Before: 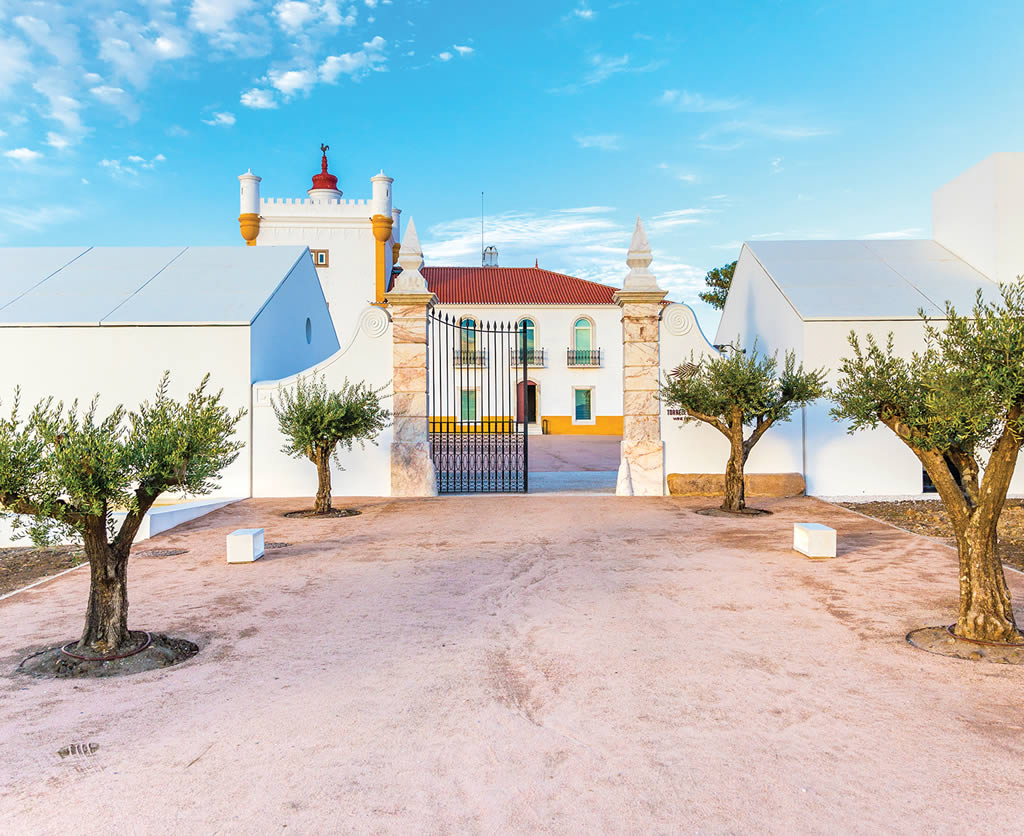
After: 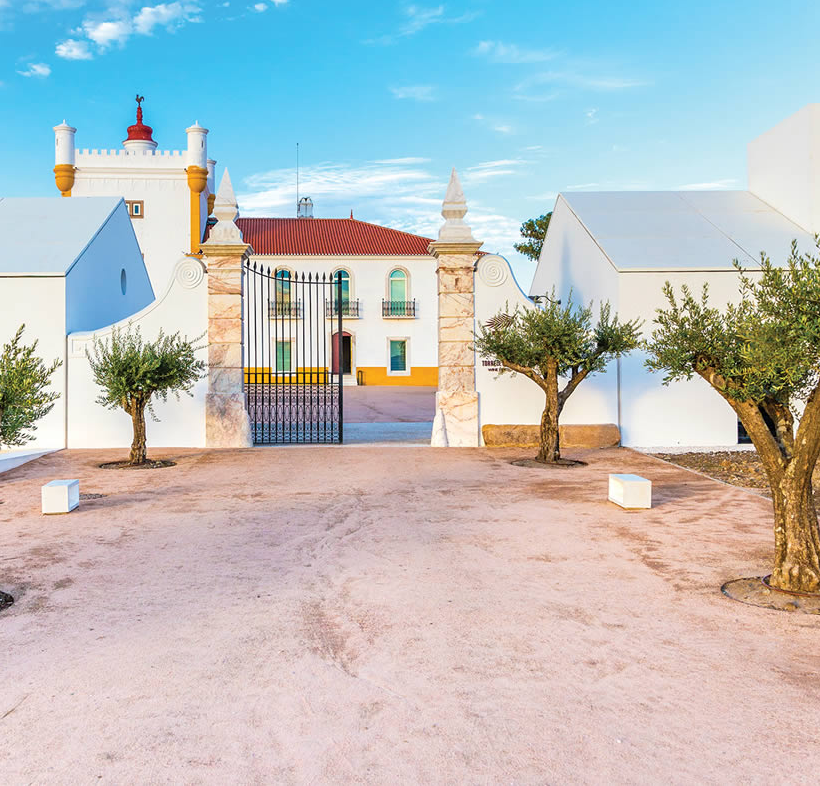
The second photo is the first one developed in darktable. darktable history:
crop and rotate: left 18.157%, top 5.923%, right 1.675%
